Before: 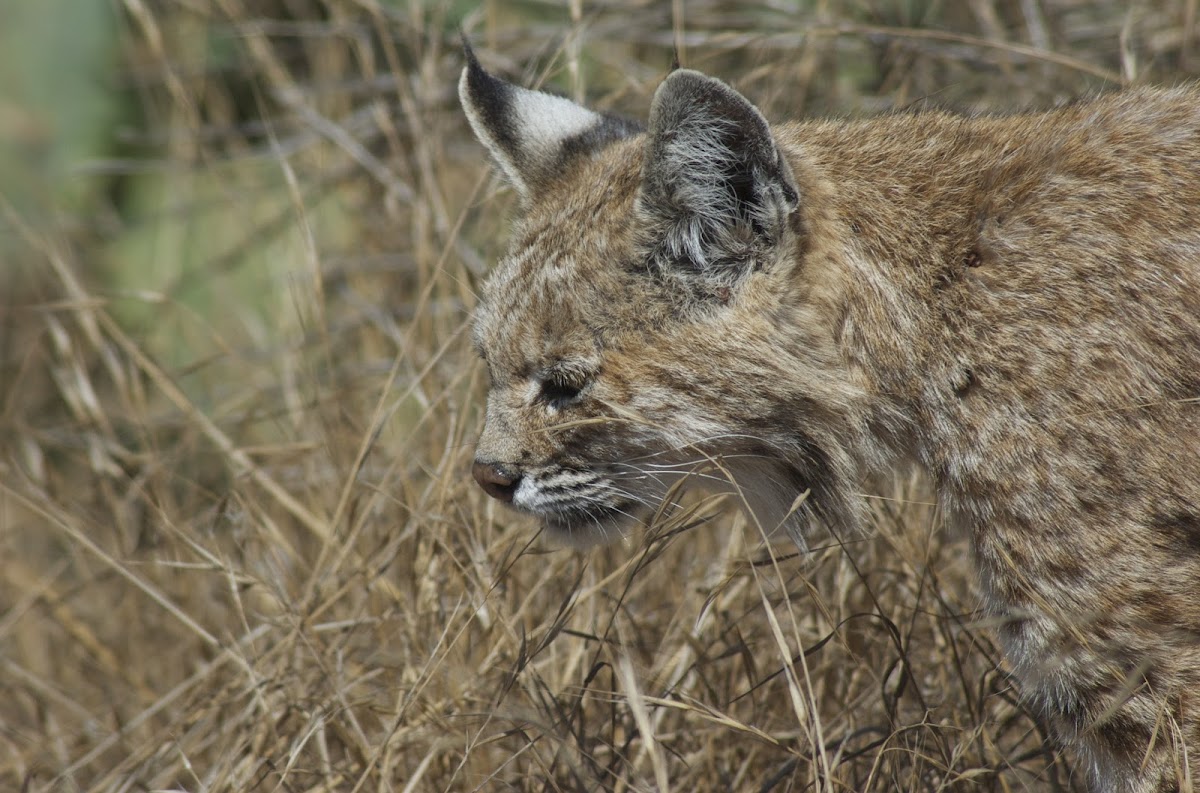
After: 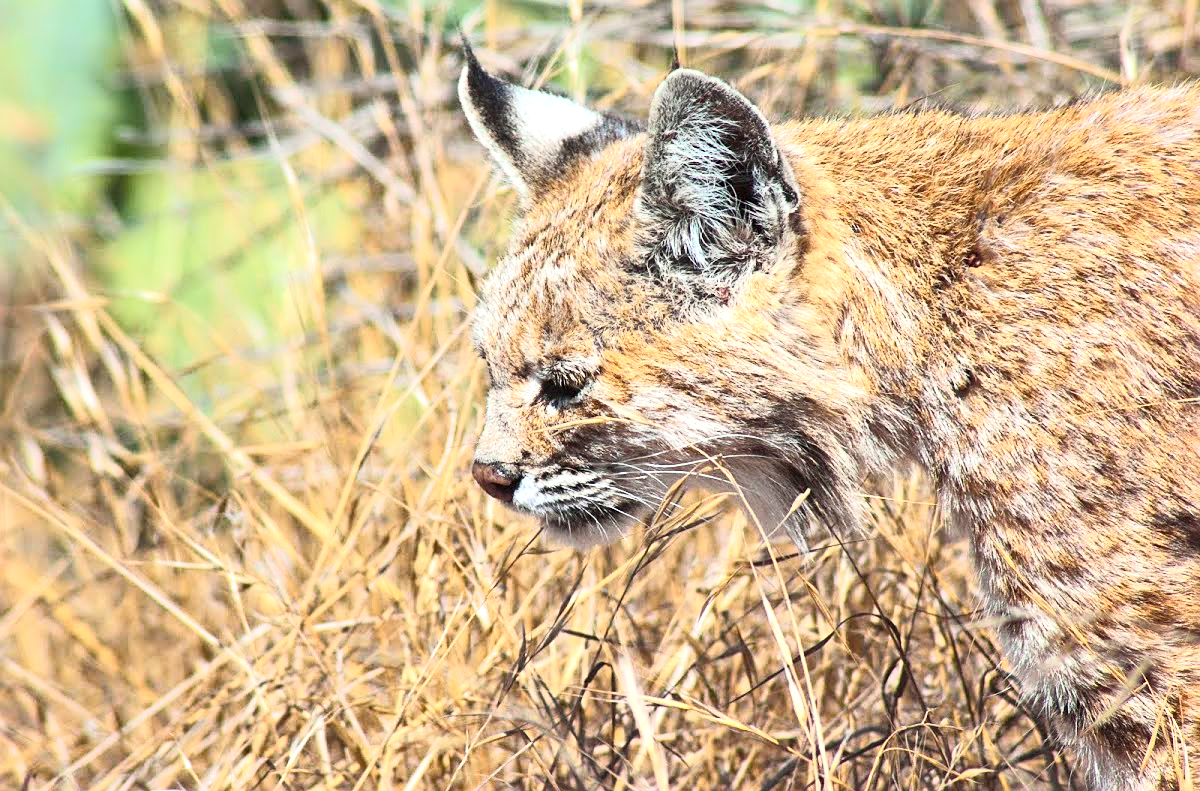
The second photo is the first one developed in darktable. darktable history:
contrast equalizer: octaves 7, y [[0.524 ×6], [0.512 ×6], [0.379 ×6], [0 ×6], [0 ×6]], mix -0.18
crop: top 0.038%, bottom 0.204%
tone curve: curves: ch0 [(0, 0.001) (0.139, 0.096) (0.311, 0.278) (0.495, 0.531) (0.718, 0.816) (0.841, 0.909) (1, 0.967)]; ch1 [(0, 0) (0.272, 0.249) (0.388, 0.385) (0.469, 0.456) (0.495, 0.497) (0.538, 0.554) (0.578, 0.605) (0.707, 0.778) (1, 1)]; ch2 [(0, 0) (0.125, 0.089) (0.353, 0.329) (0.443, 0.408) (0.502, 0.499) (0.557, 0.542) (0.608, 0.635) (1, 1)], color space Lab, independent channels, preserve colors none
sharpen: radius 2.528, amount 0.338
shadows and highlights: shadows -88.69, highlights -36.57, soften with gaussian
exposure: black level correction 0, exposure 1.481 EV, compensate highlight preservation false
